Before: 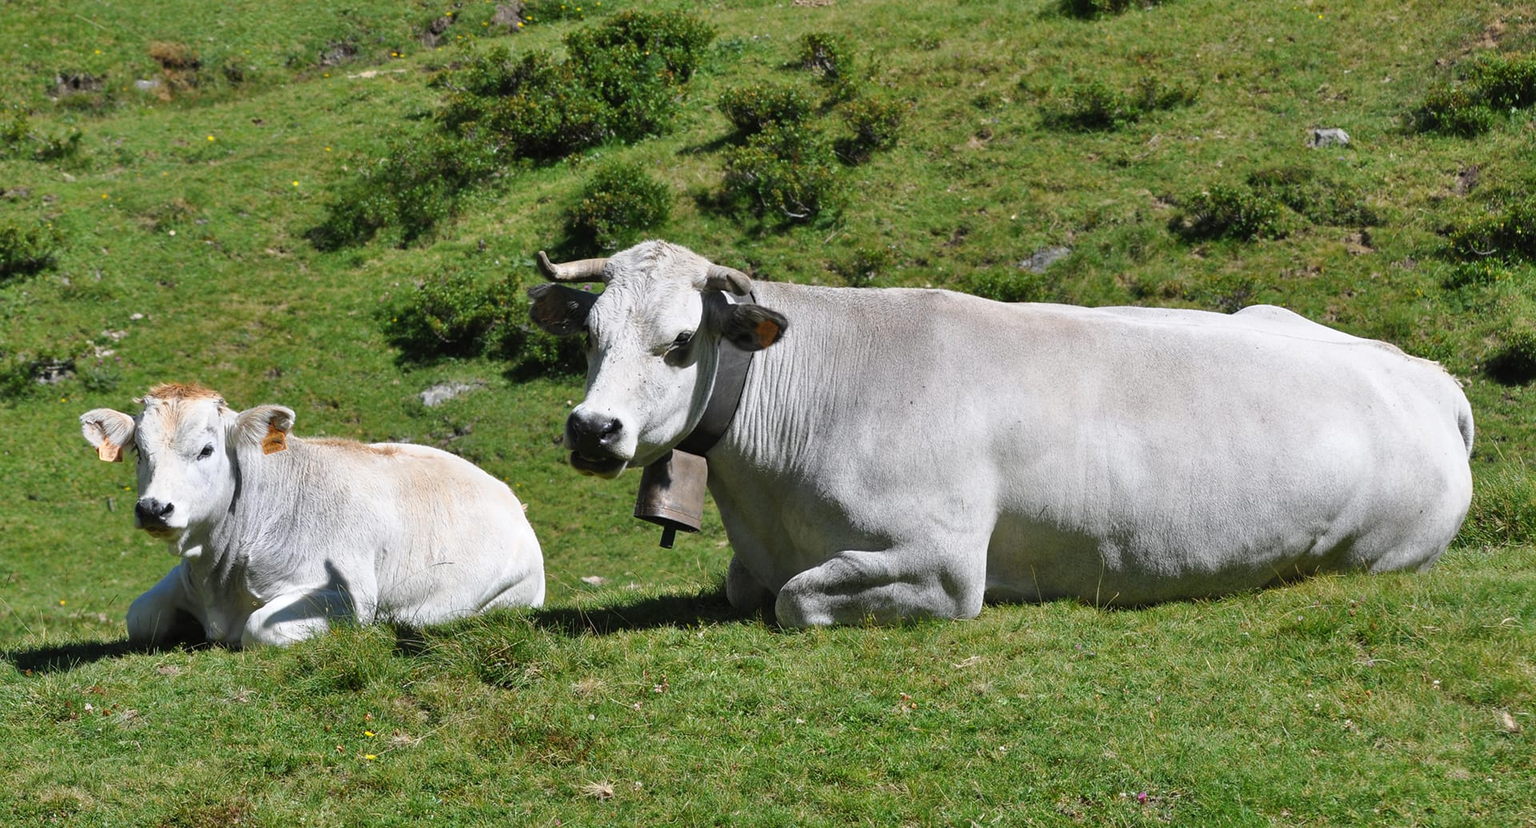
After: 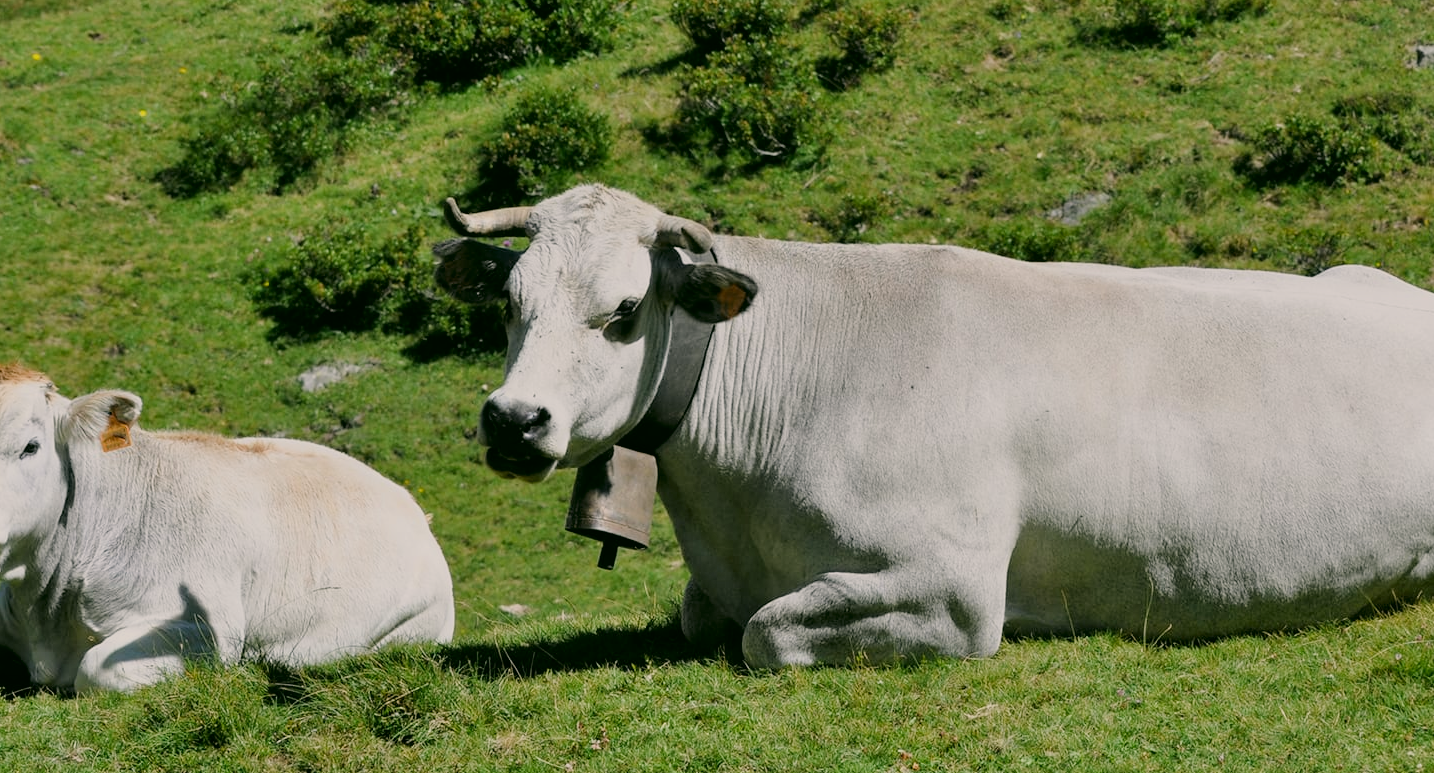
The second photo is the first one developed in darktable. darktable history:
crop and rotate: left 11.831%, top 11.346%, right 13.429%, bottom 13.899%
exposure: compensate highlight preservation false
filmic rgb: black relative exposure -7.65 EV, white relative exposure 4.56 EV, hardness 3.61
color correction: highlights a* 4.02, highlights b* 4.98, shadows a* -7.55, shadows b* 4.98
